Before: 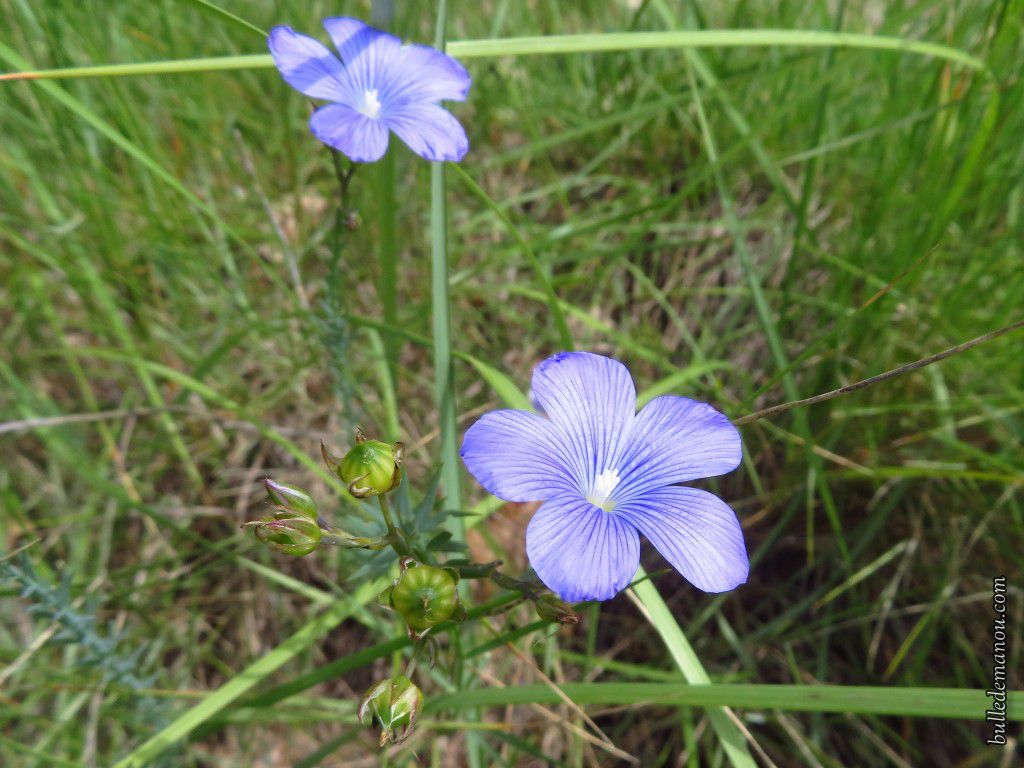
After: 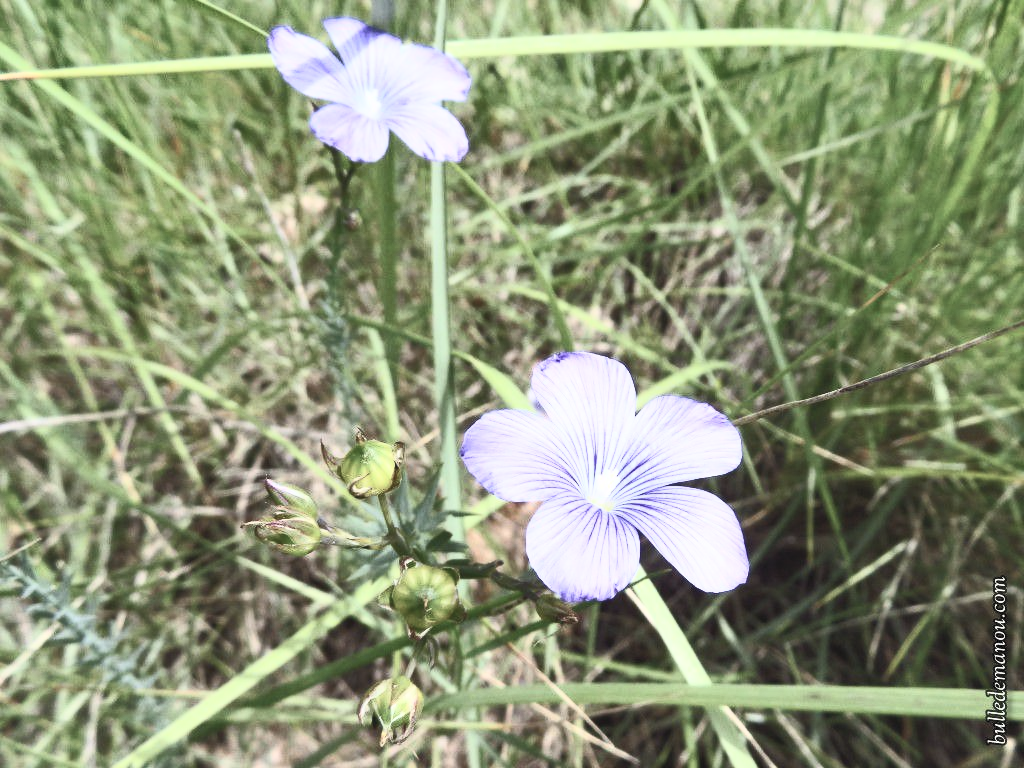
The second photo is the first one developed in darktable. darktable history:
contrast brightness saturation: contrast 0.579, brightness 0.575, saturation -0.349
shadows and highlights: shadows 58.31, soften with gaussian
